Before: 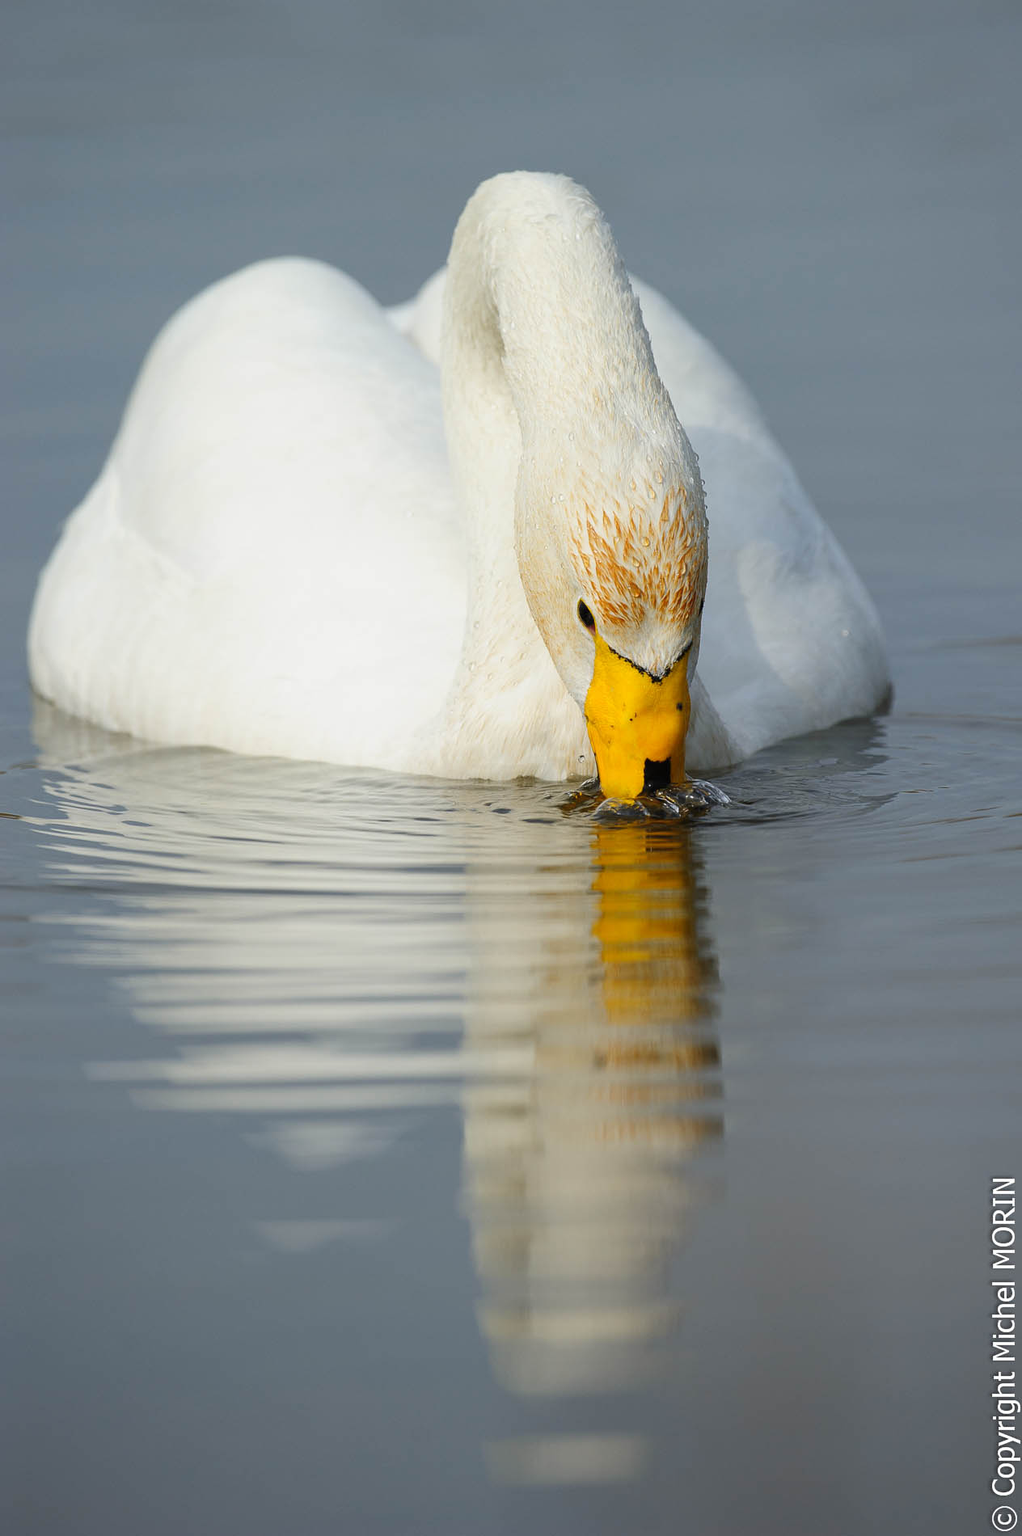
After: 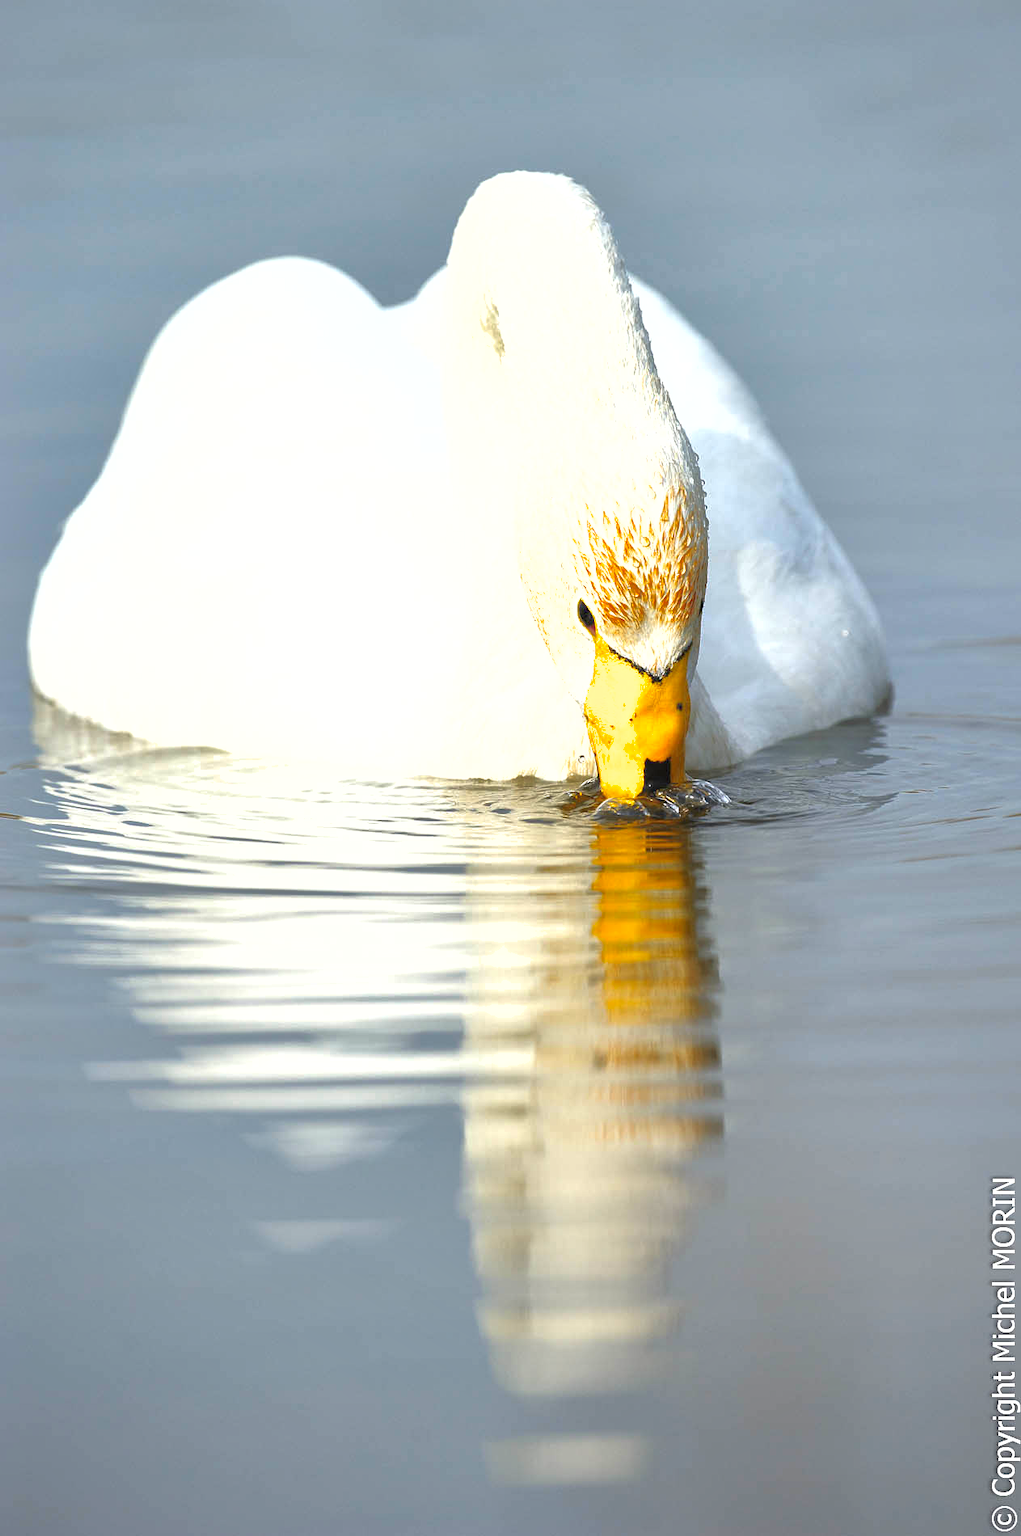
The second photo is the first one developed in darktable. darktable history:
exposure: black level correction 0, exposure 1.1 EV, compensate highlight preservation false
shadows and highlights: on, module defaults
tone equalizer: on, module defaults
